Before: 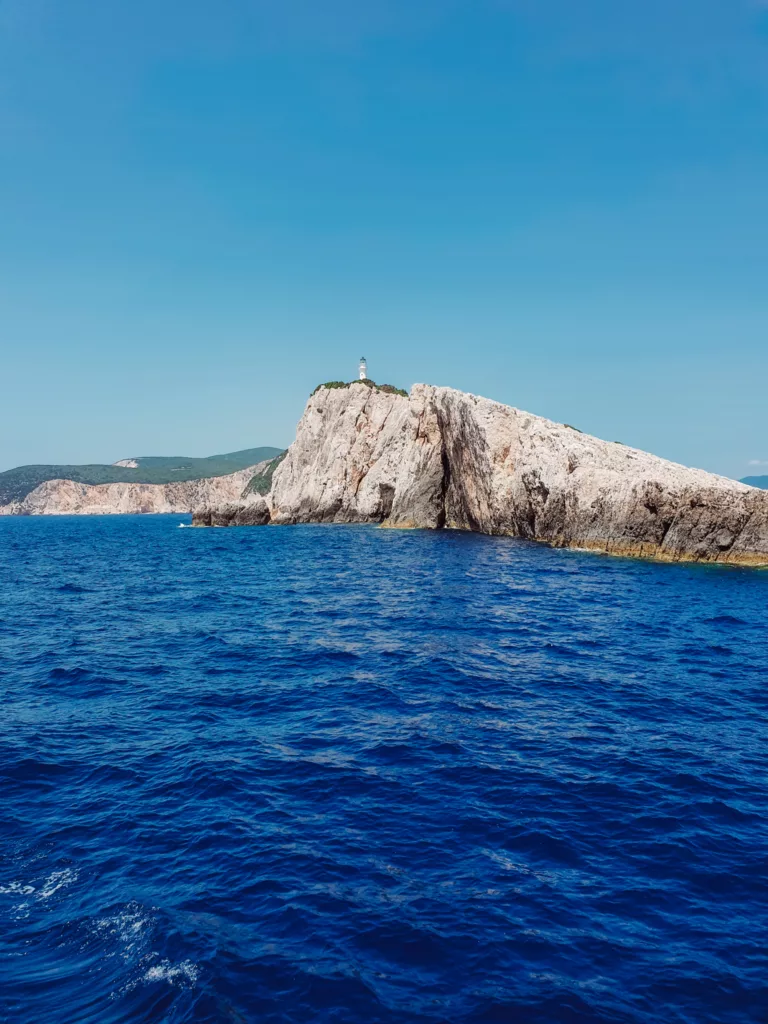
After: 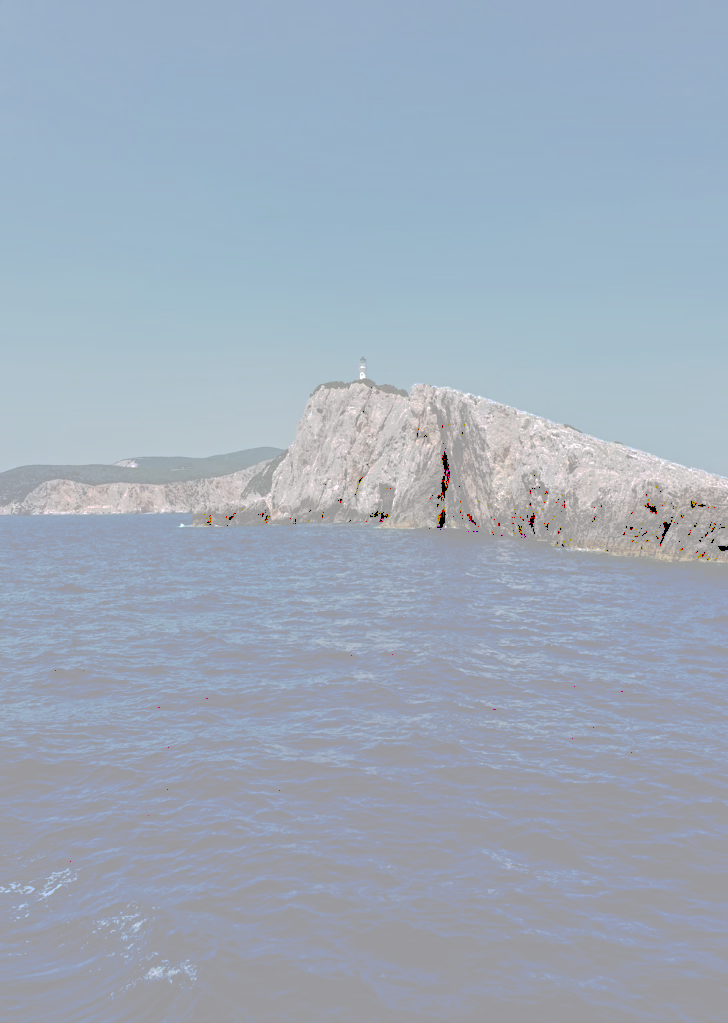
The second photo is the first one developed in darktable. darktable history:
tone curve: curves: ch0 [(0, 0) (0.003, 0.626) (0.011, 0.626) (0.025, 0.63) (0.044, 0.631) (0.069, 0.632) (0.1, 0.636) (0.136, 0.637) (0.177, 0.641) (0.224, 0.642) (0.277, 0.646) (0.335, 0.649) (0.399, 0.661) (0.468, 0.679) (0.543, 0.702) (0.623, 0.732) (0.709, 0.769) (0.801, 0.804) (0.898, 0.847) (1, 1)], preserve colors none
crop and rotate: right 5.167%
white balance: red 0.983, blue 1.036
contrast equalizer: y [[0.5, 0.501, 0.525, 0.597, 0.58, 0.514], [0.5 ×6], [0.5 ×6], [0 ×6], [0 ×6]]
